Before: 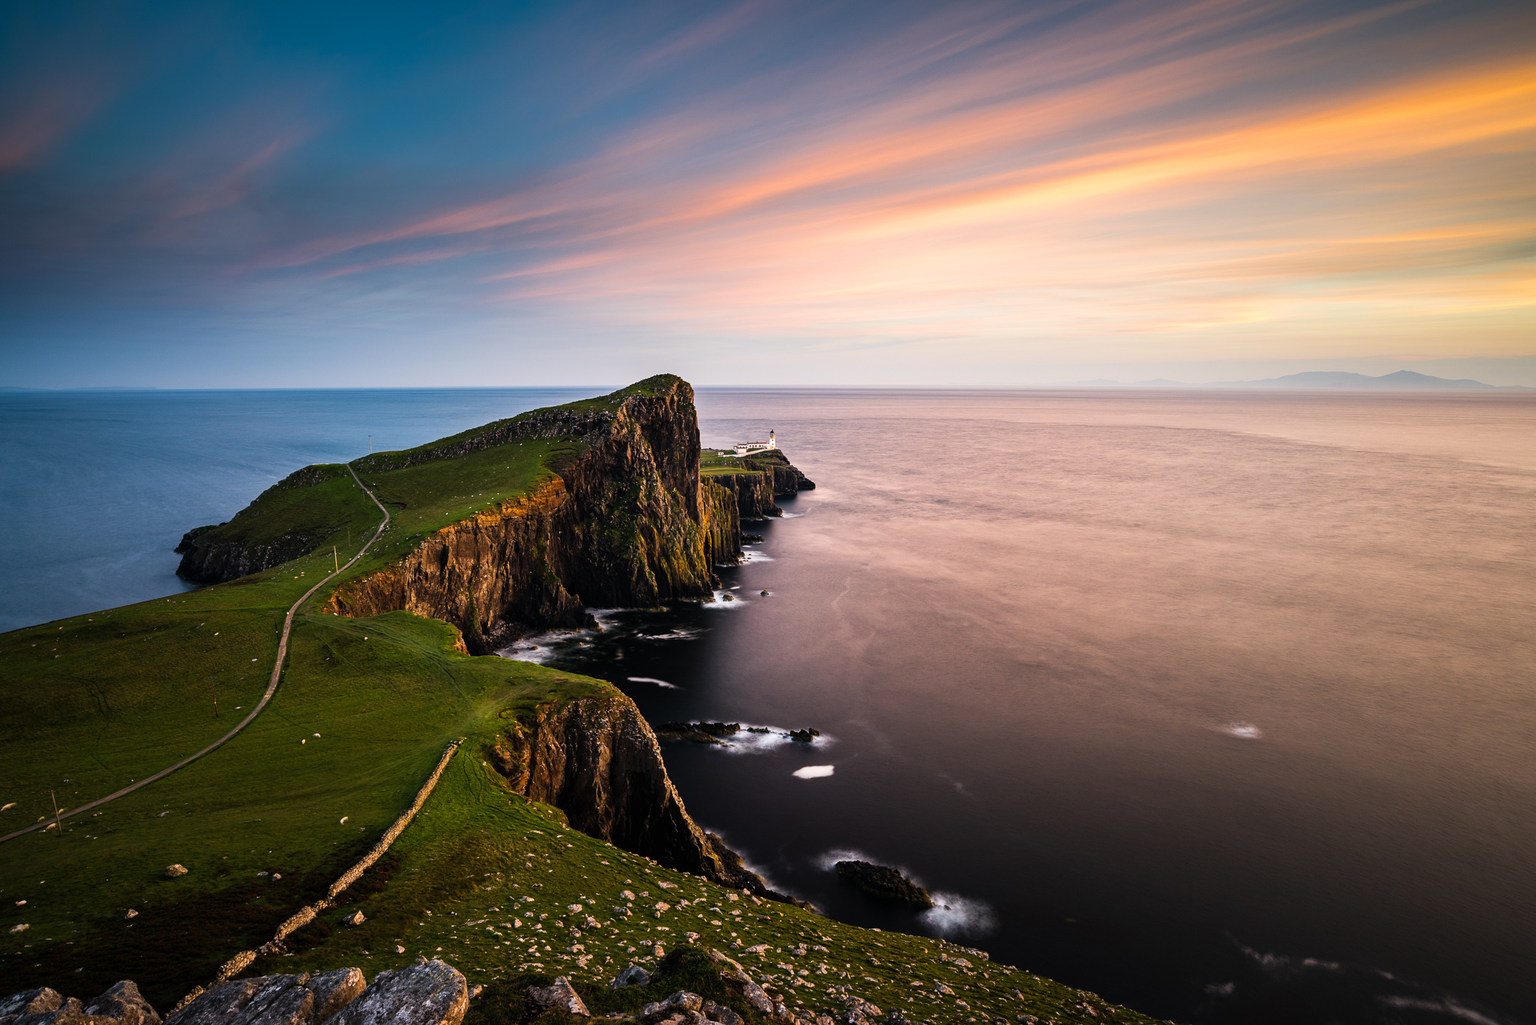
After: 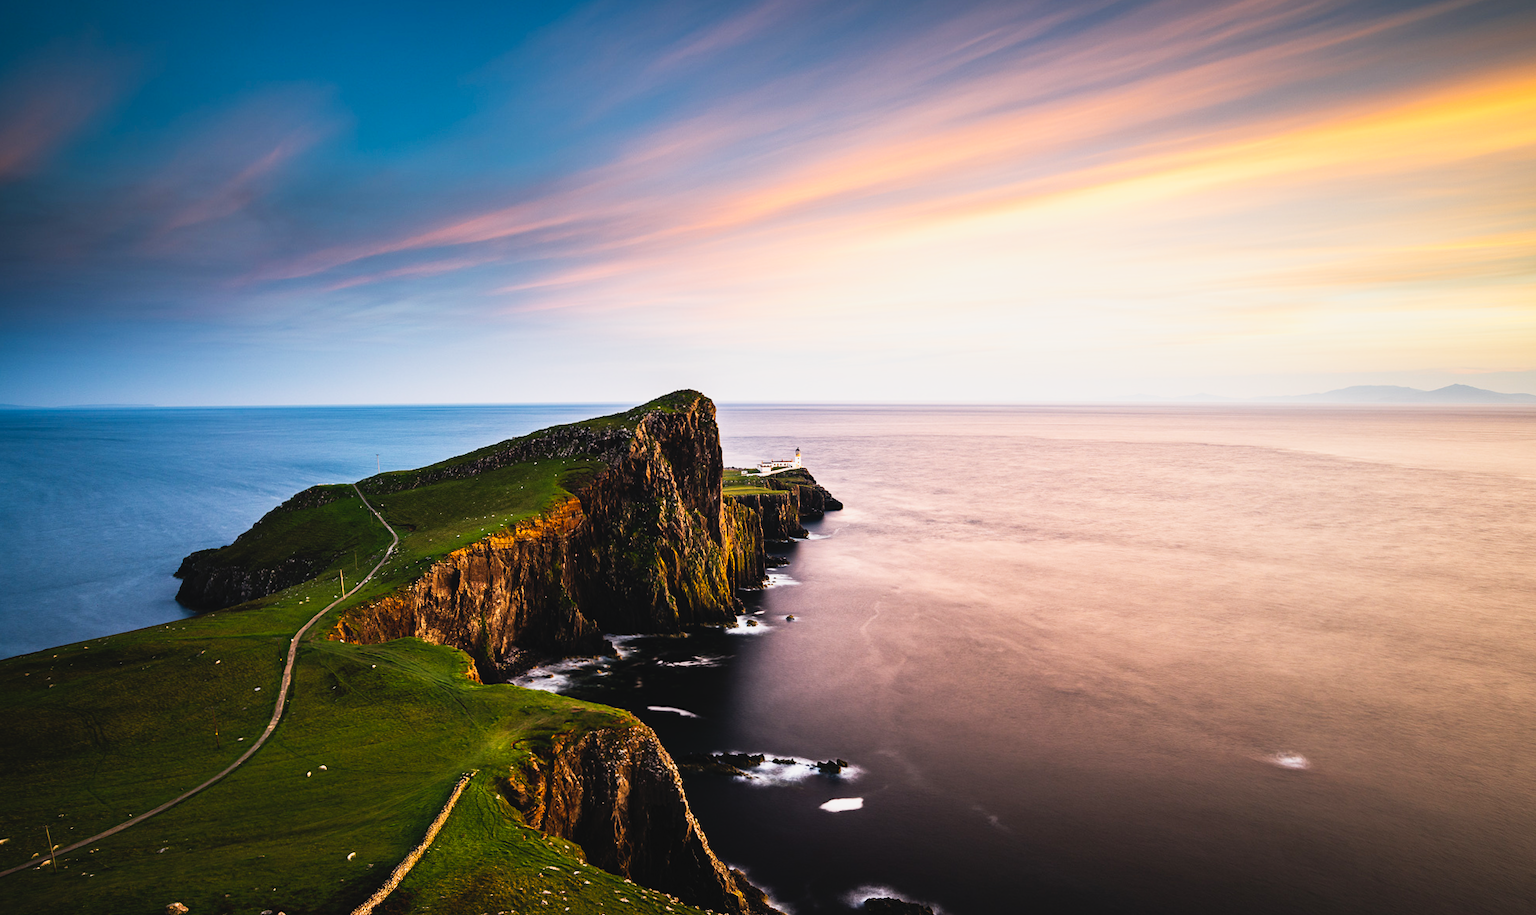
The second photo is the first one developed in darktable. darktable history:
crop and rotate: angle 0.124°, left 0.394%, right 3.54%, bottom 14.189%
tone curve: curves: ch0 [(0, 0.039) (0.104, 0.094) (0.285, 0.301) (0.673, 0.796) (0.845, 0.932) (0.994, 0.971)]; ch1 [(0, 0) (0.356, 0.385) (0.424, 0.405) (0.498, 0.502) (0.586, 0.57) (0.657, 0.642) (1, 1)]; ch2 [(0, 0) (0.424, 0.438) (0.46, 0.453) (0.515, 0.505) (0.557, 0.57) (0.612, 0.583) (0.722, 0.67) (1, 1)], preserve colors none
